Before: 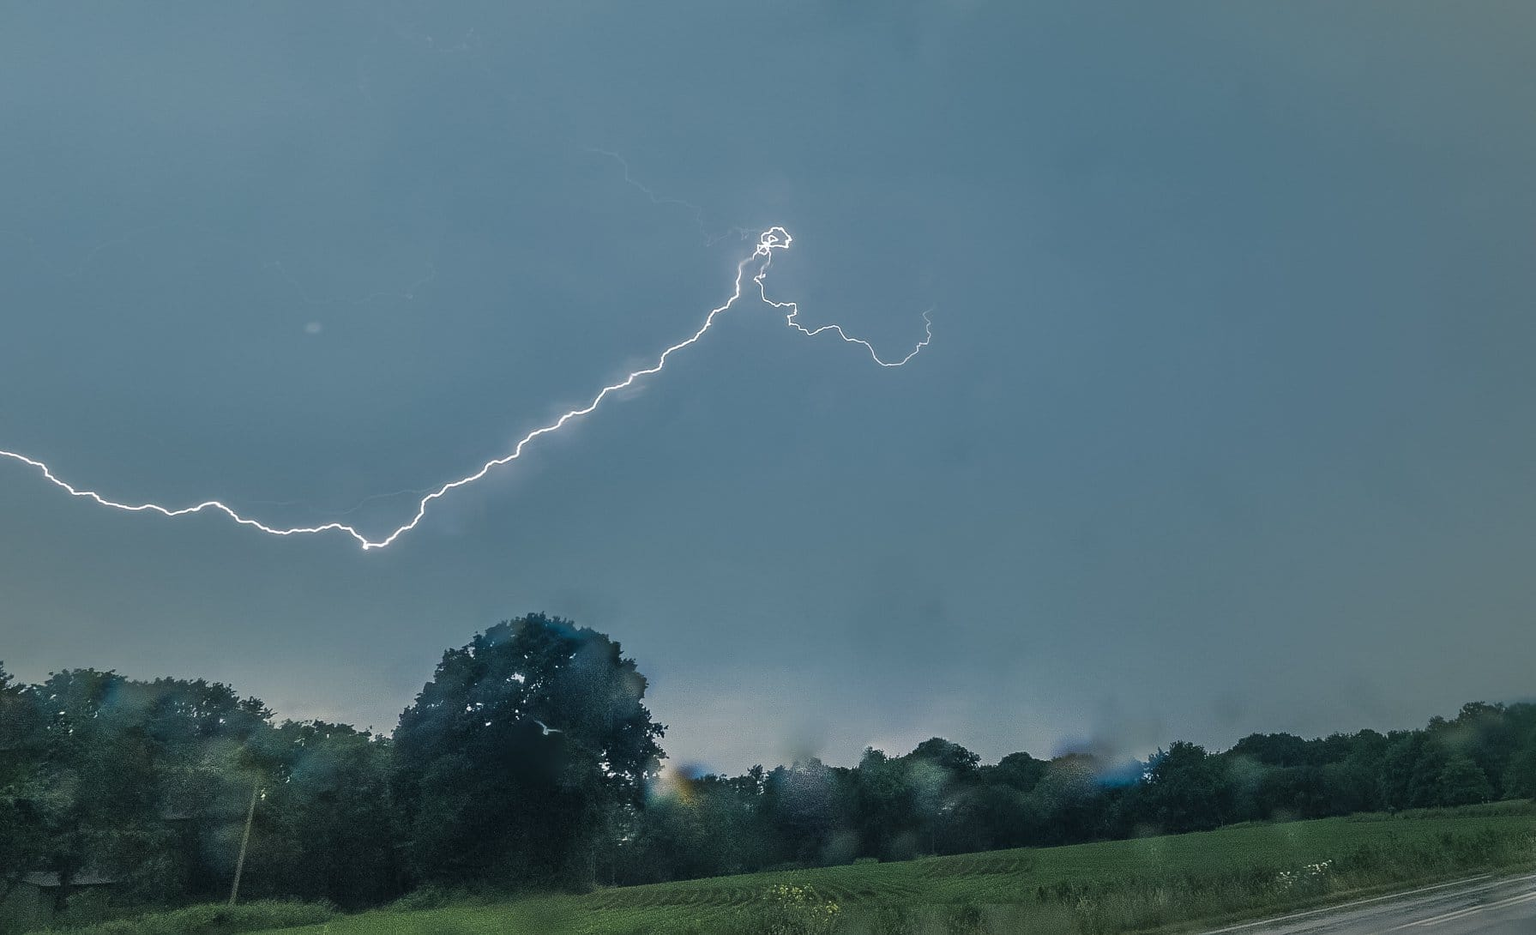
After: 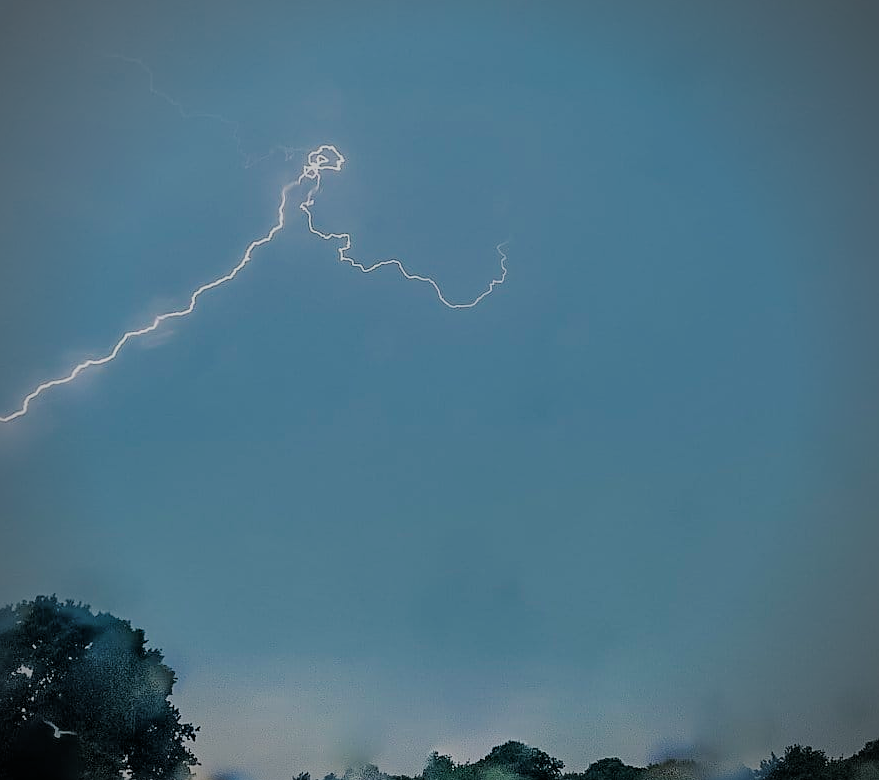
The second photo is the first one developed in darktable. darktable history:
filmic rgb: middle gray luminance 17.92%, black relative exposure -7.51 EV, white relative exposure 8.49 EV, target black luminance 0%, hardness 2.23, latitude 19.12%, contrast 0.887, highlights saturation mix 4.04%, shadows ↔ highlights balance 10.64%
sharpen: on, module defaults
vignetting: on, module defaults
color balance rgb: highlights gain › chroma 0.164%, highlights gain › hue 330.36°, perceptual saturation grading › global saturation 36.71%, global vibrance 20%
crop: left 32.348%, top 10.951%, right 18.571%, bottom 17.461%
